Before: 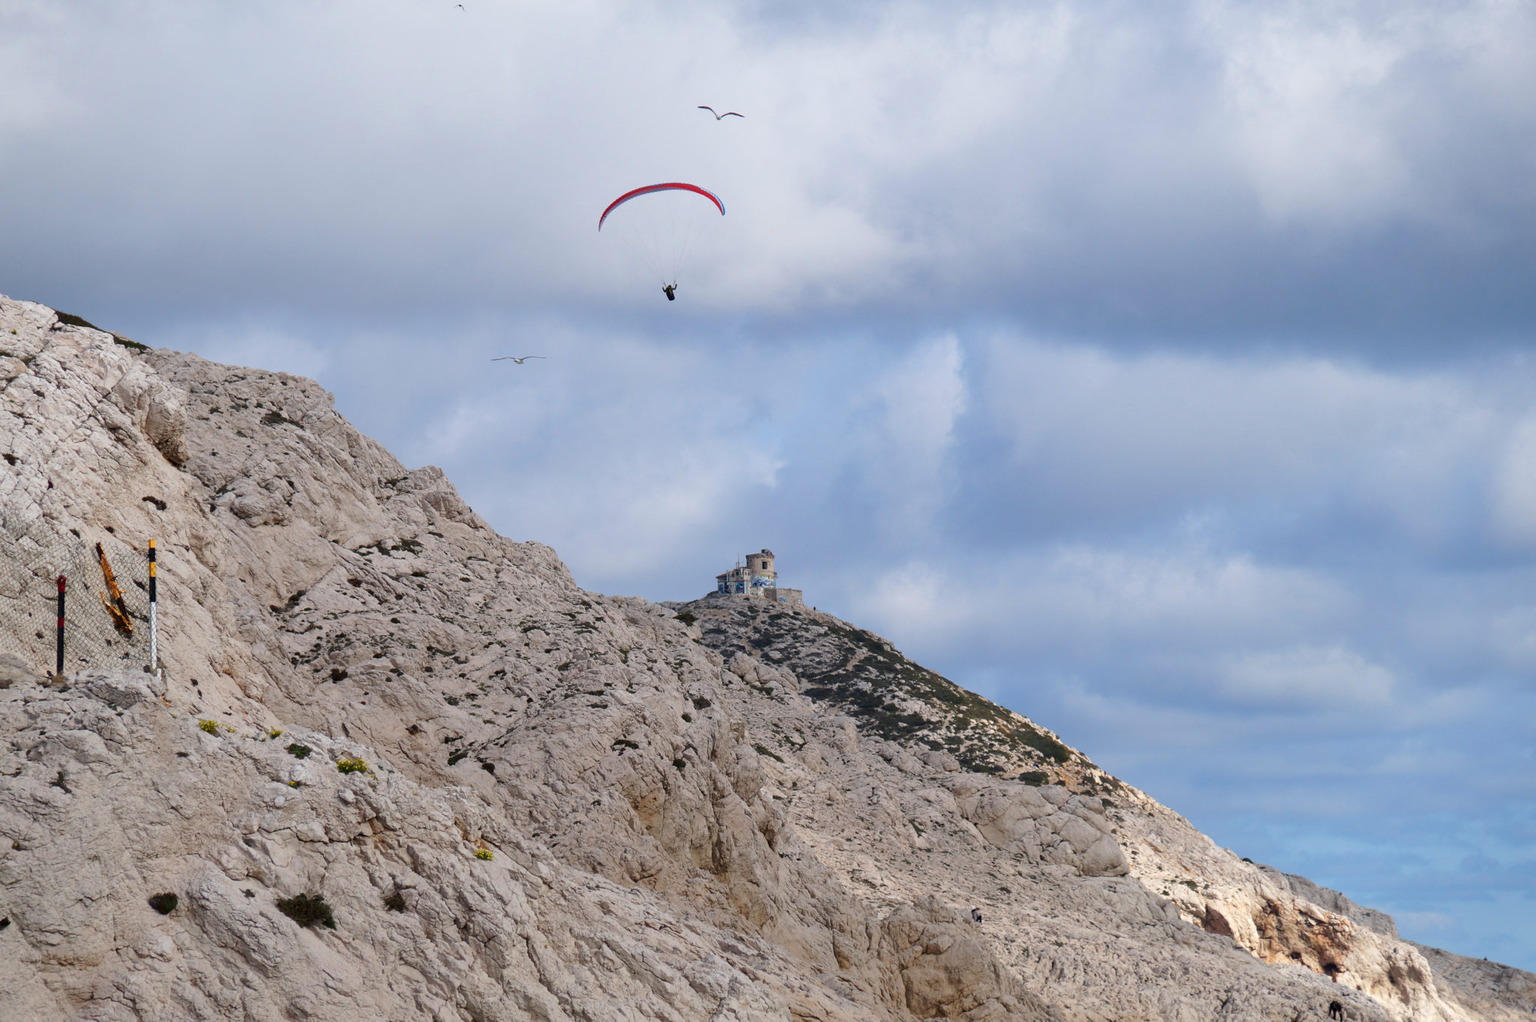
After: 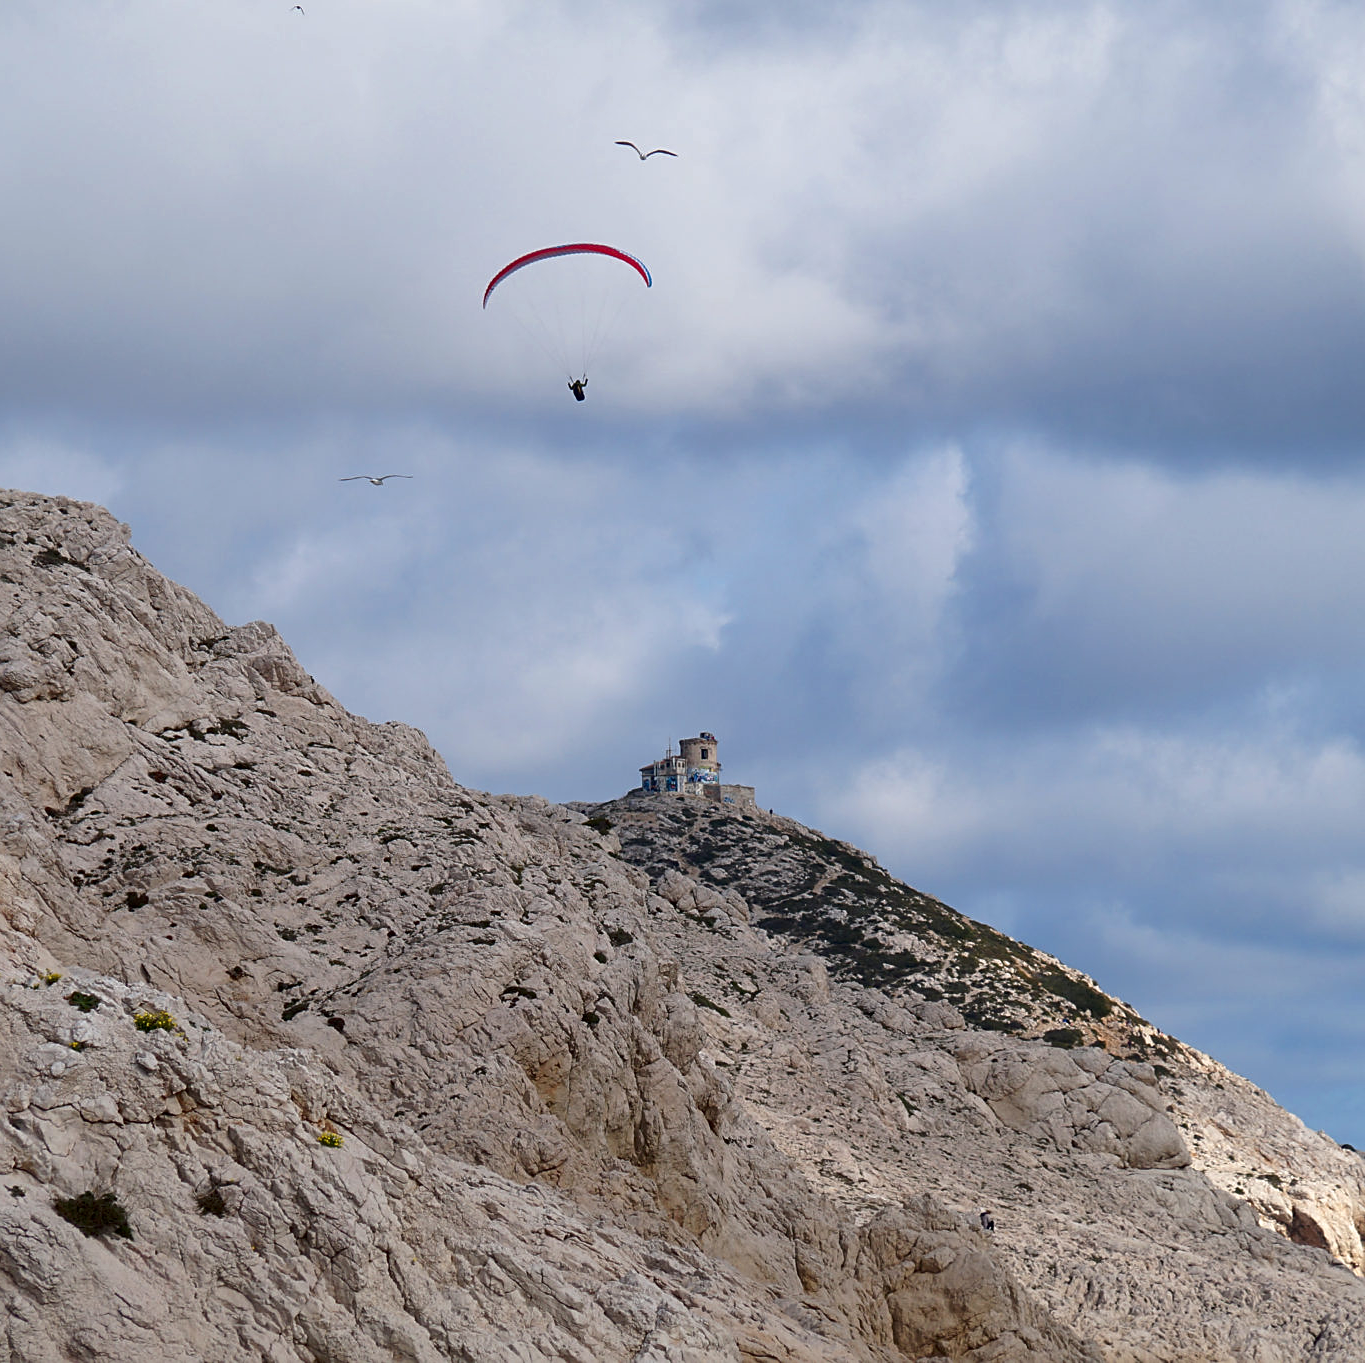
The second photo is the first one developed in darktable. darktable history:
contrast brightness saturation: brightness -0.09
crop: left 15.419%, right 17.914%
sharpen: on, module defaults
